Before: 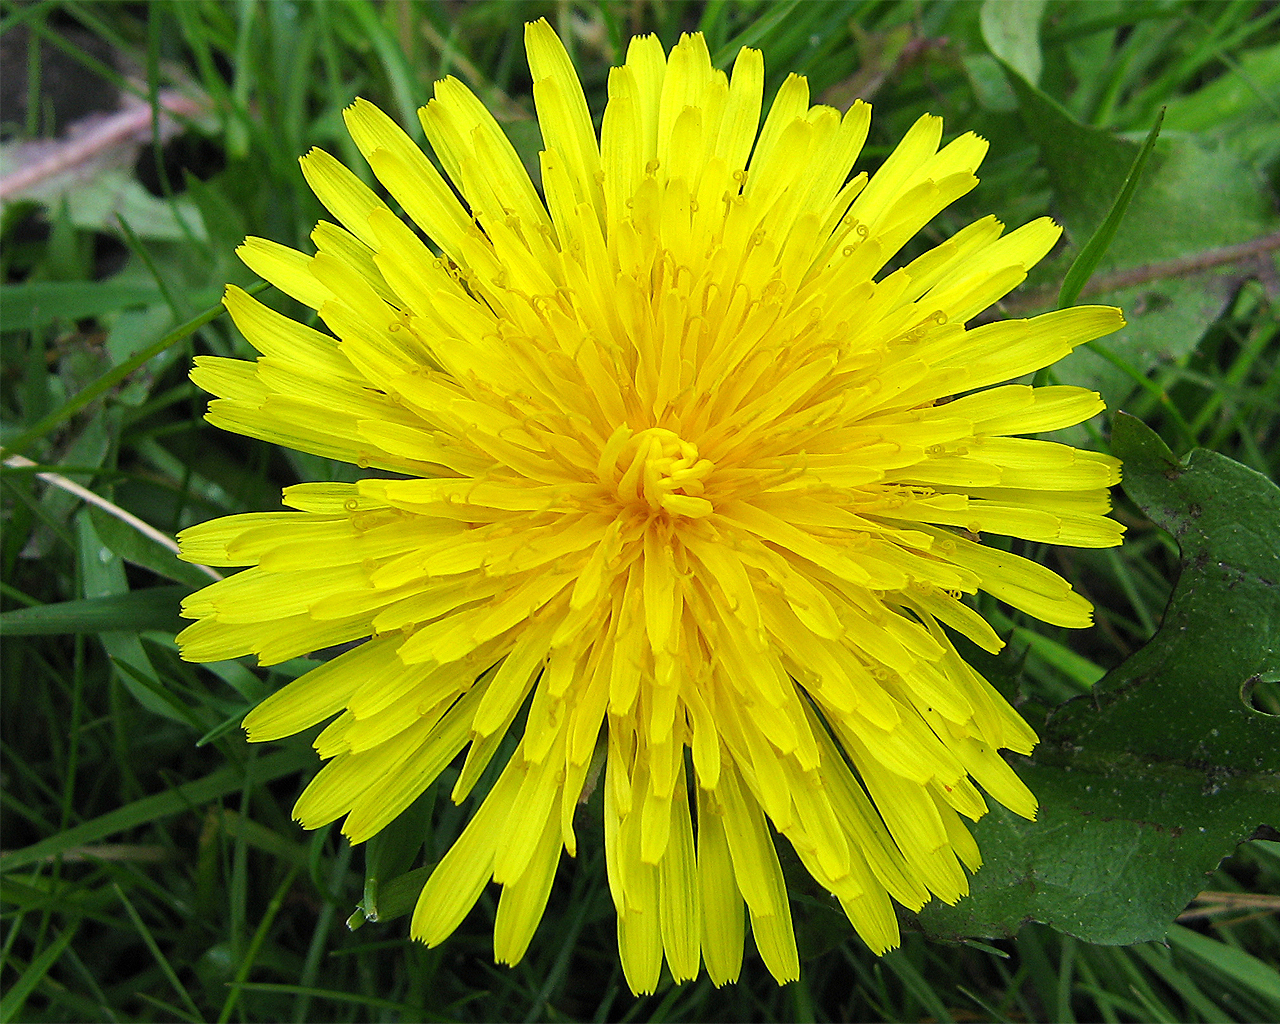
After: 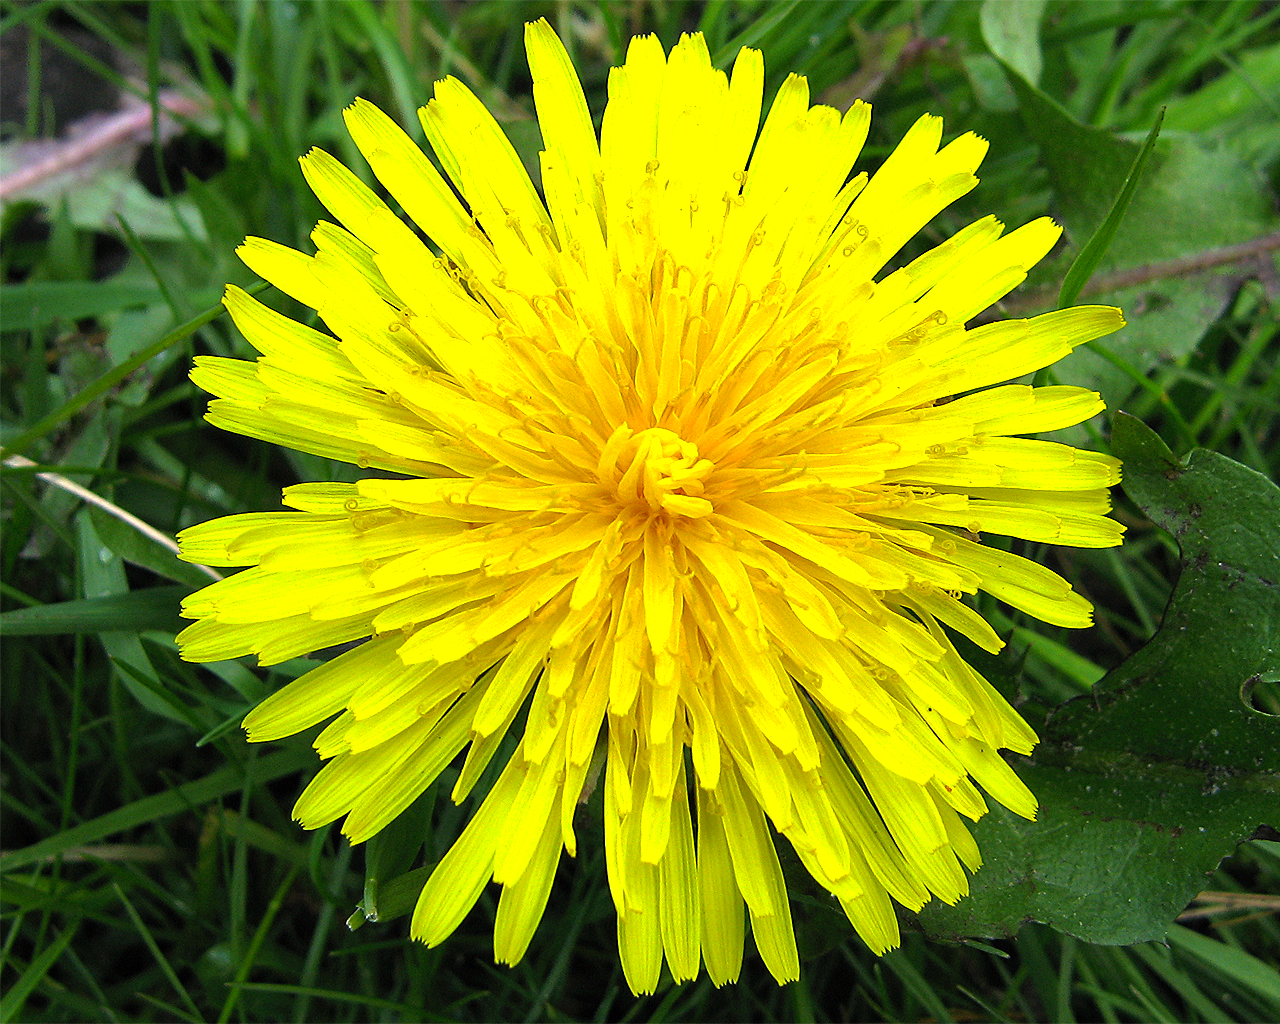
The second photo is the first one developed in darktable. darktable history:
base curve: curves: ch0 [(0, 0) (0.595, 0.418) (1, 1)], preserve colors none
levels: levels [0, 0.394, 0.787]
